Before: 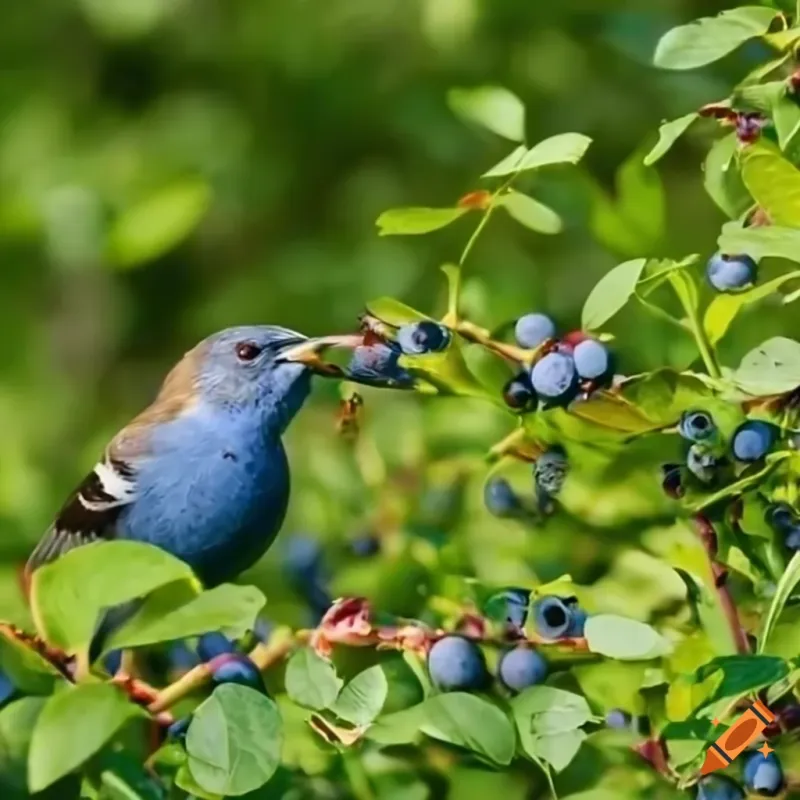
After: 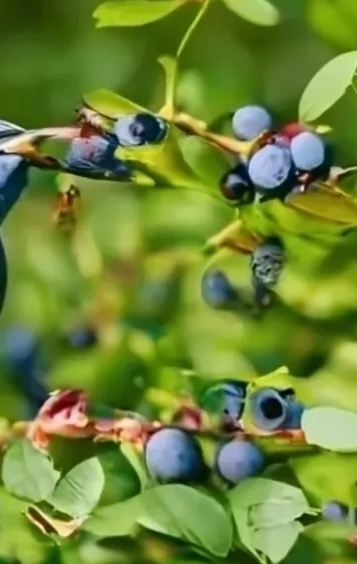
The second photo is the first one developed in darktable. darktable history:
crop: left 35.416%, top 26.052%, right 19.854%, bottom 3.391%
